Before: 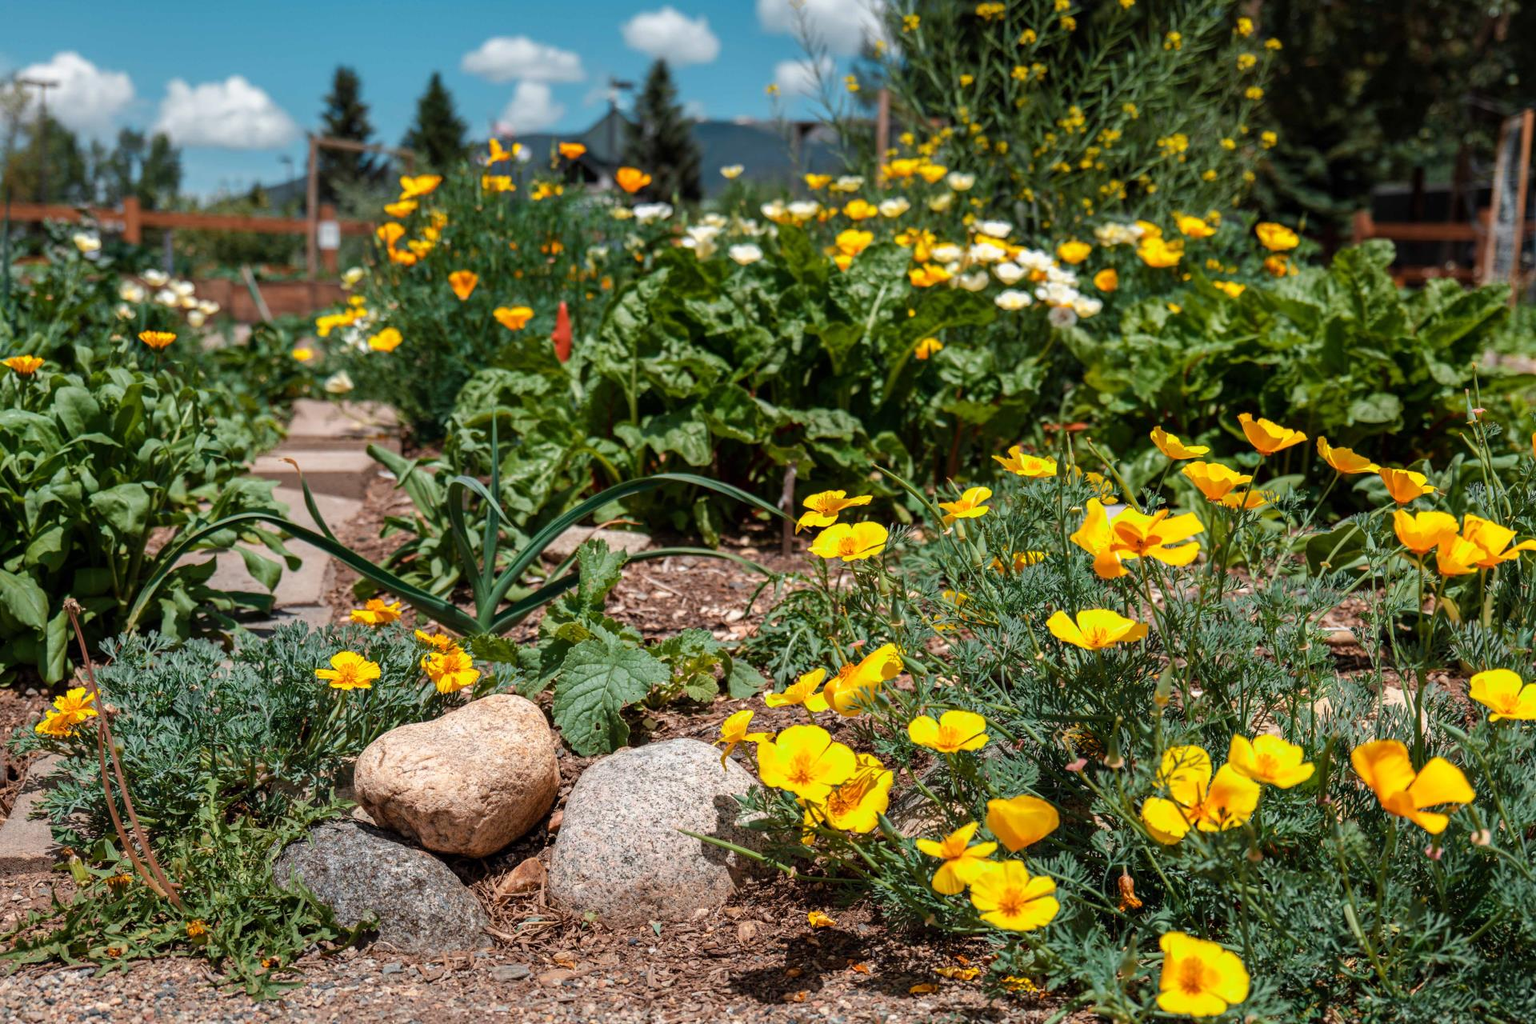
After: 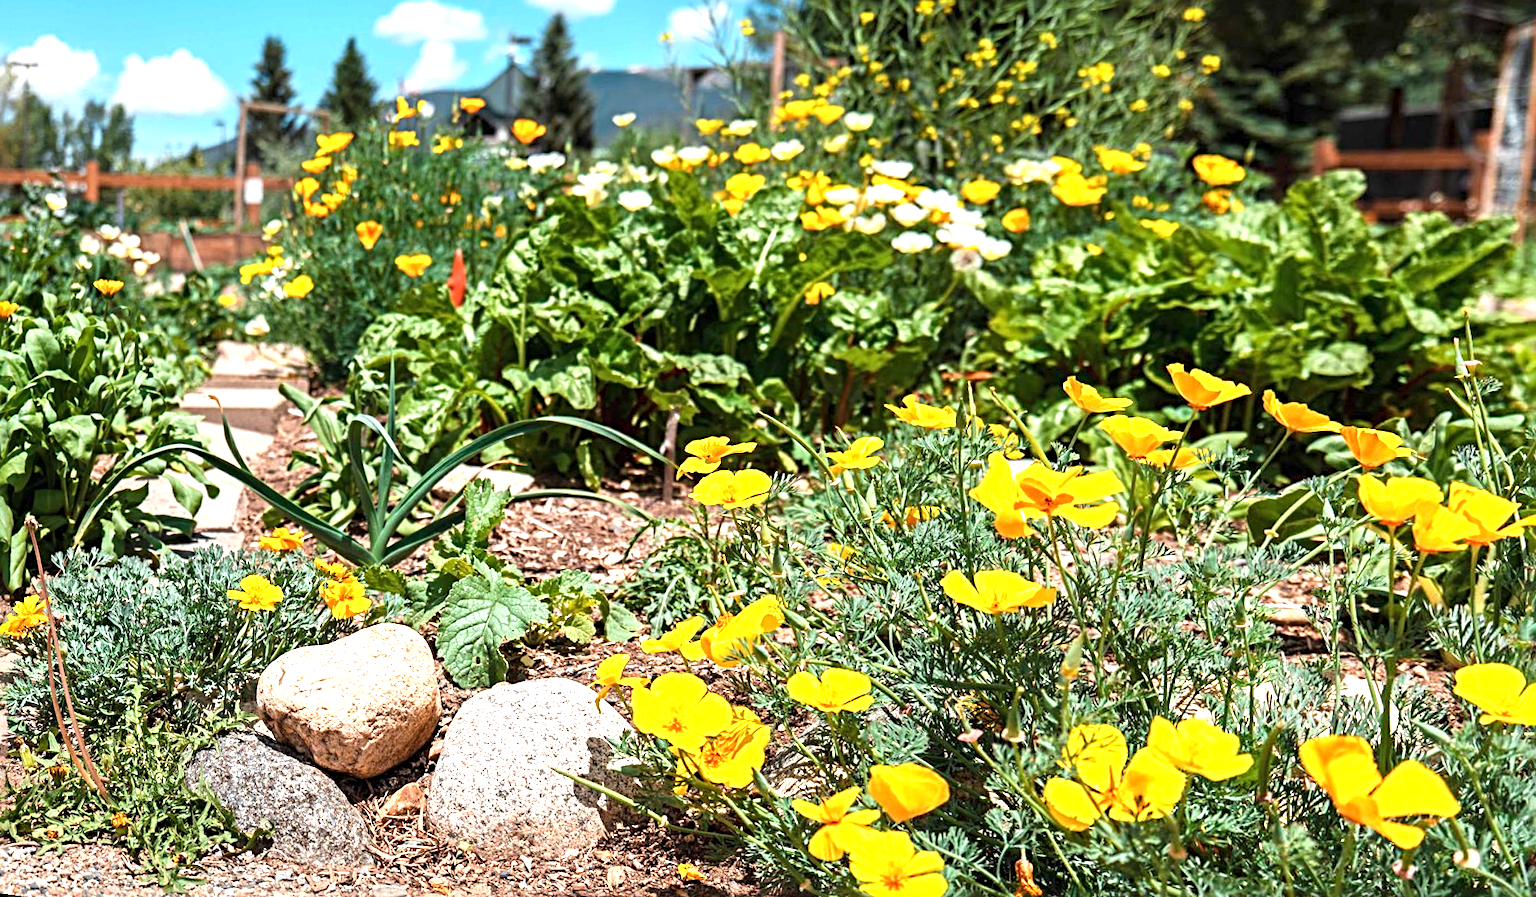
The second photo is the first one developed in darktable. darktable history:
rotate and perspective: rotation 1.69°, lens shift (vertical) -0.023, lens shift (horizontal) -0.291, crop left 0.025, crop right 0.988, crop top 0.092, crop bottom 0.842
sharpen: radius 4
exposure: black level correction 0, exposure 1.3 EV, compensate exposure bias true, compensate highlight preservation false
